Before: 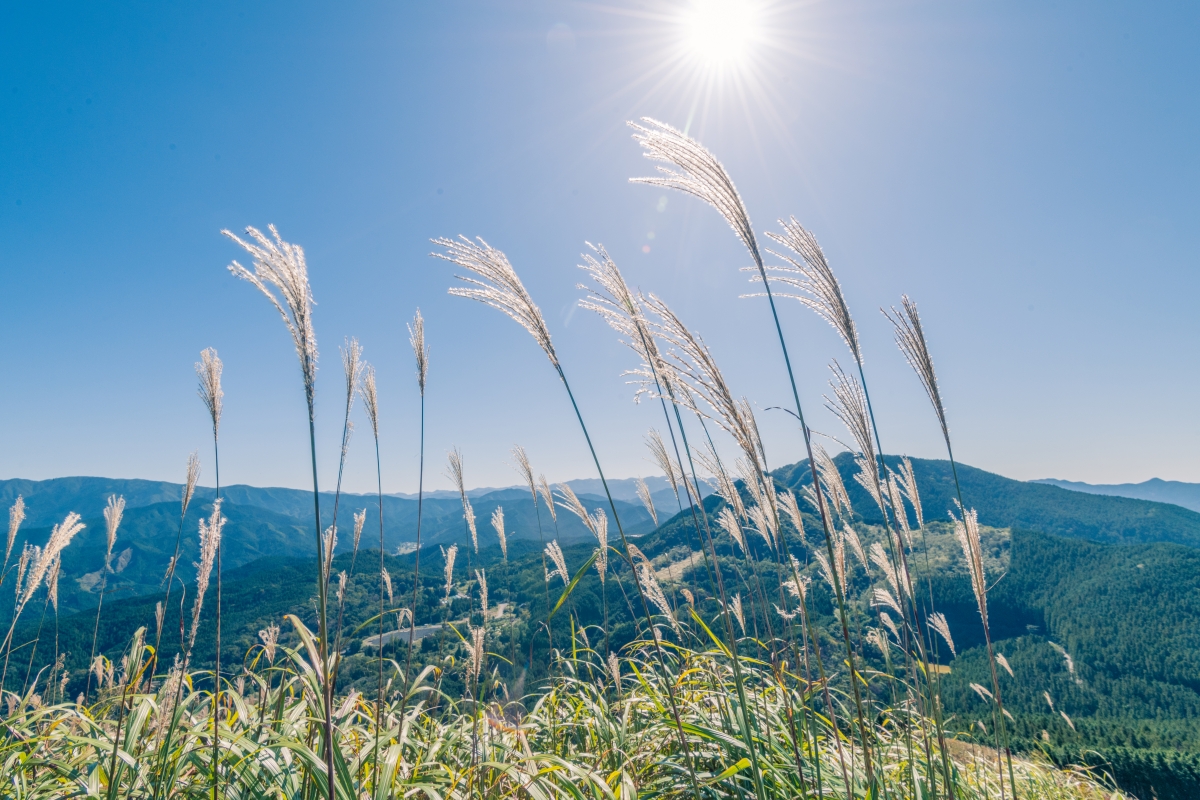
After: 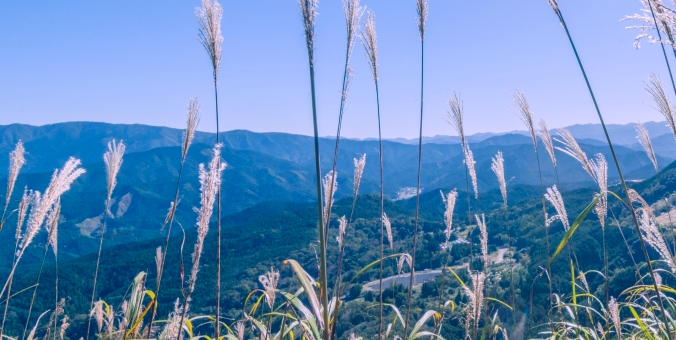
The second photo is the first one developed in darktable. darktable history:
color calibration: output R [1.063, -0.012, -0.003, 0], output B [-0.079, 0.047, 1, 0], illuminant custom, x 0.389, y 0.387, temperature 3838.64 K
crop: top 44.483%, right 43.593%, bottom 12.892%
